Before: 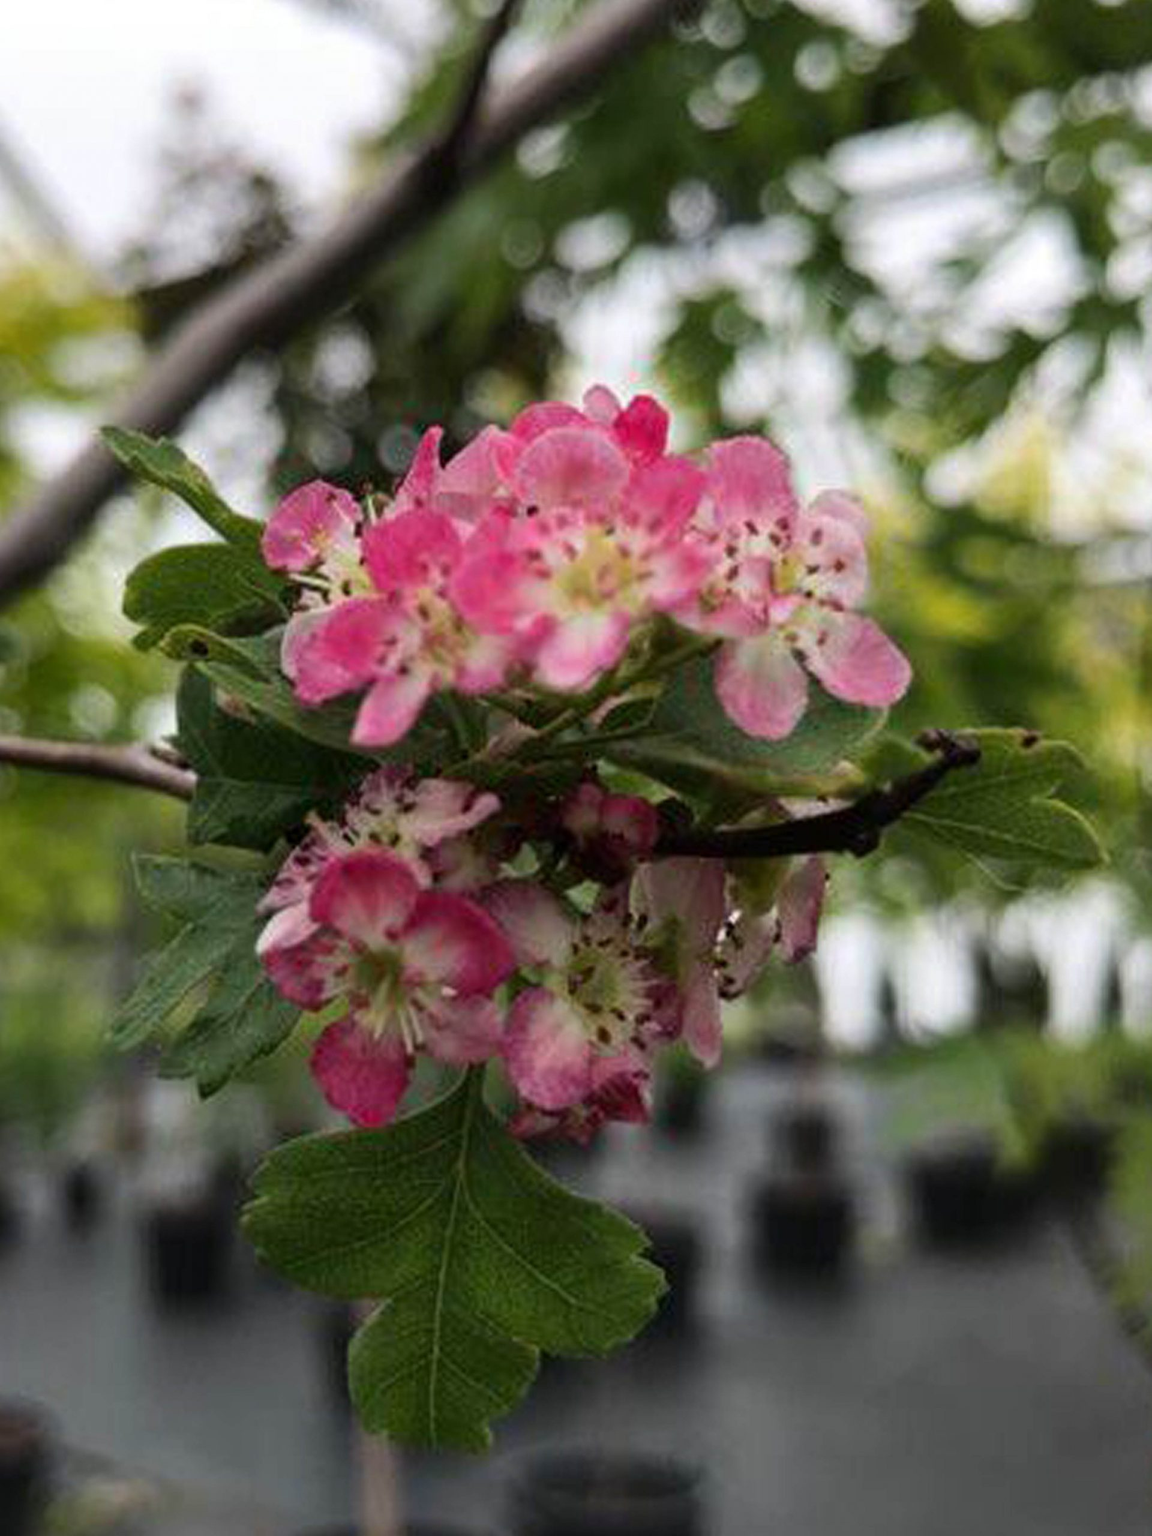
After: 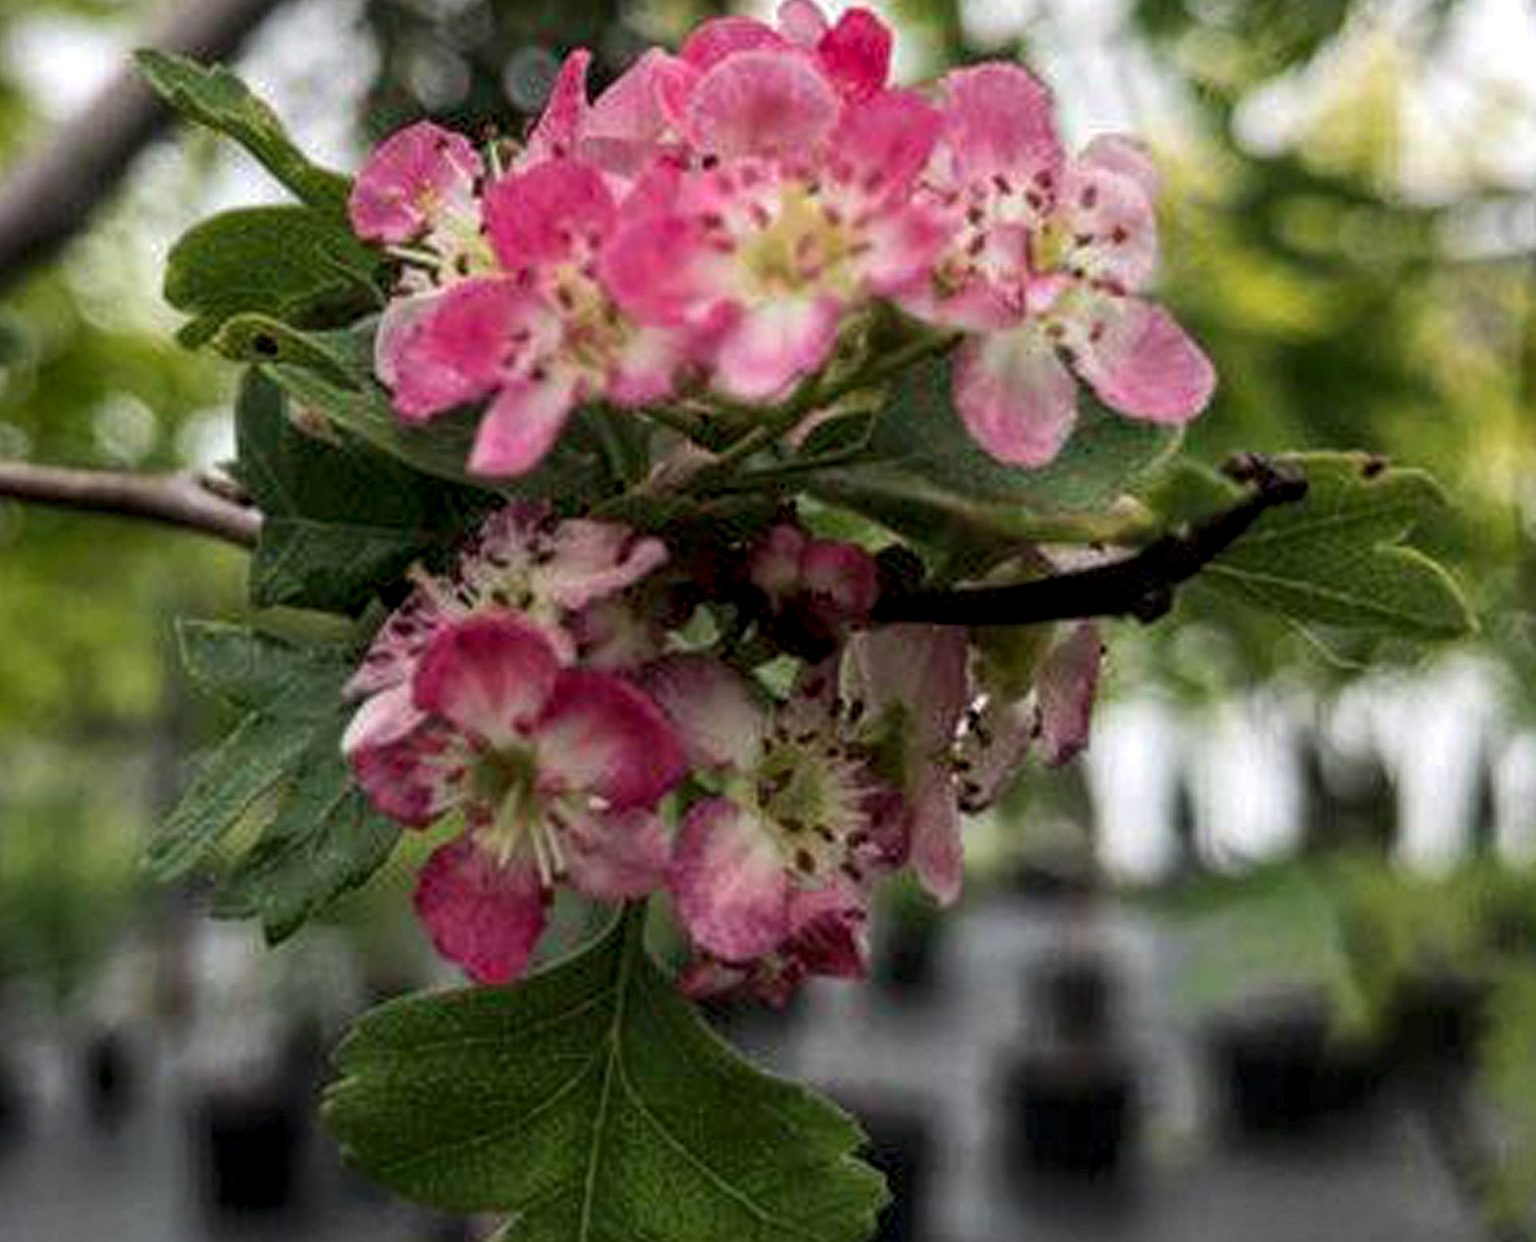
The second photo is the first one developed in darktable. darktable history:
crop and rotate: top 25.357%, bottom 13.942%
local contrast: highlights 99%, shadows 86%, detail 160%, midtone range 0.2
